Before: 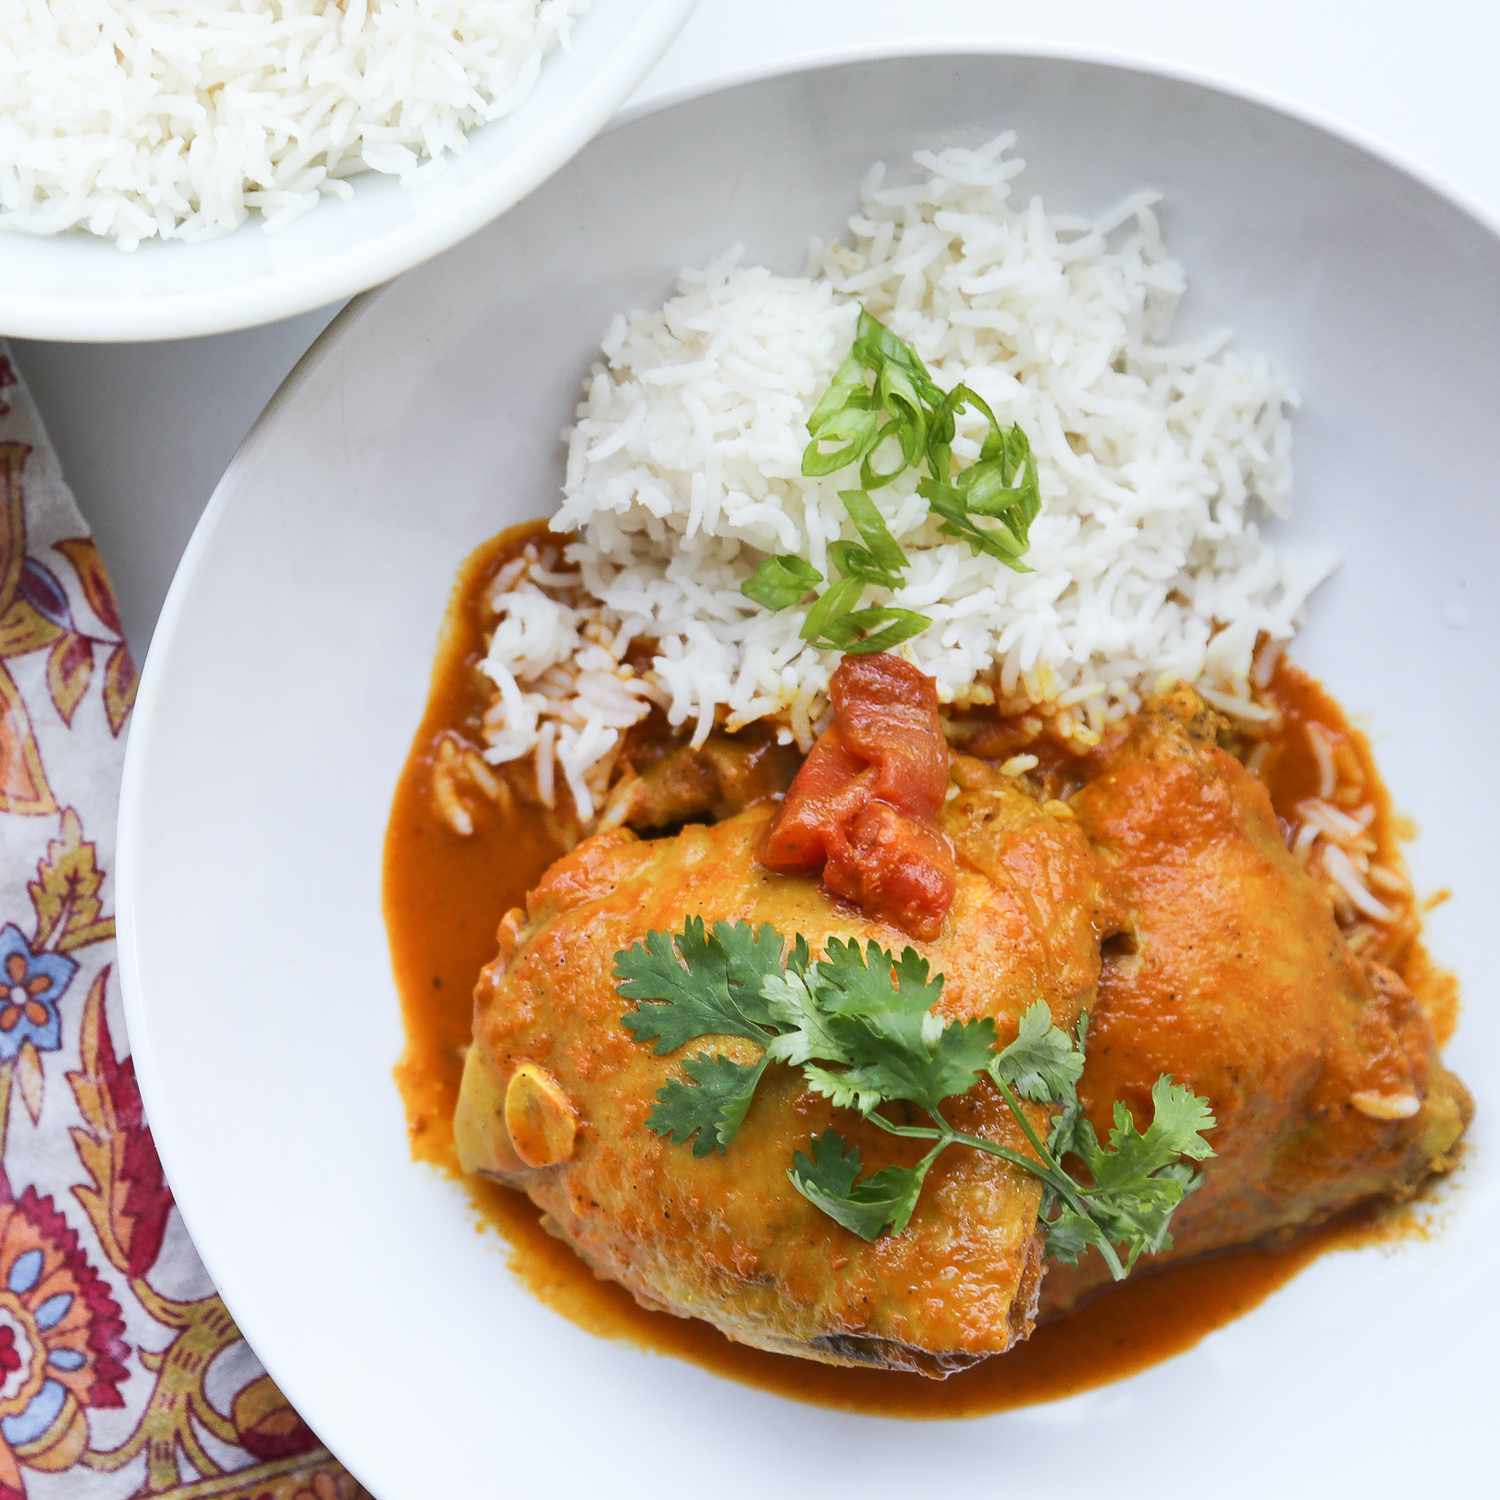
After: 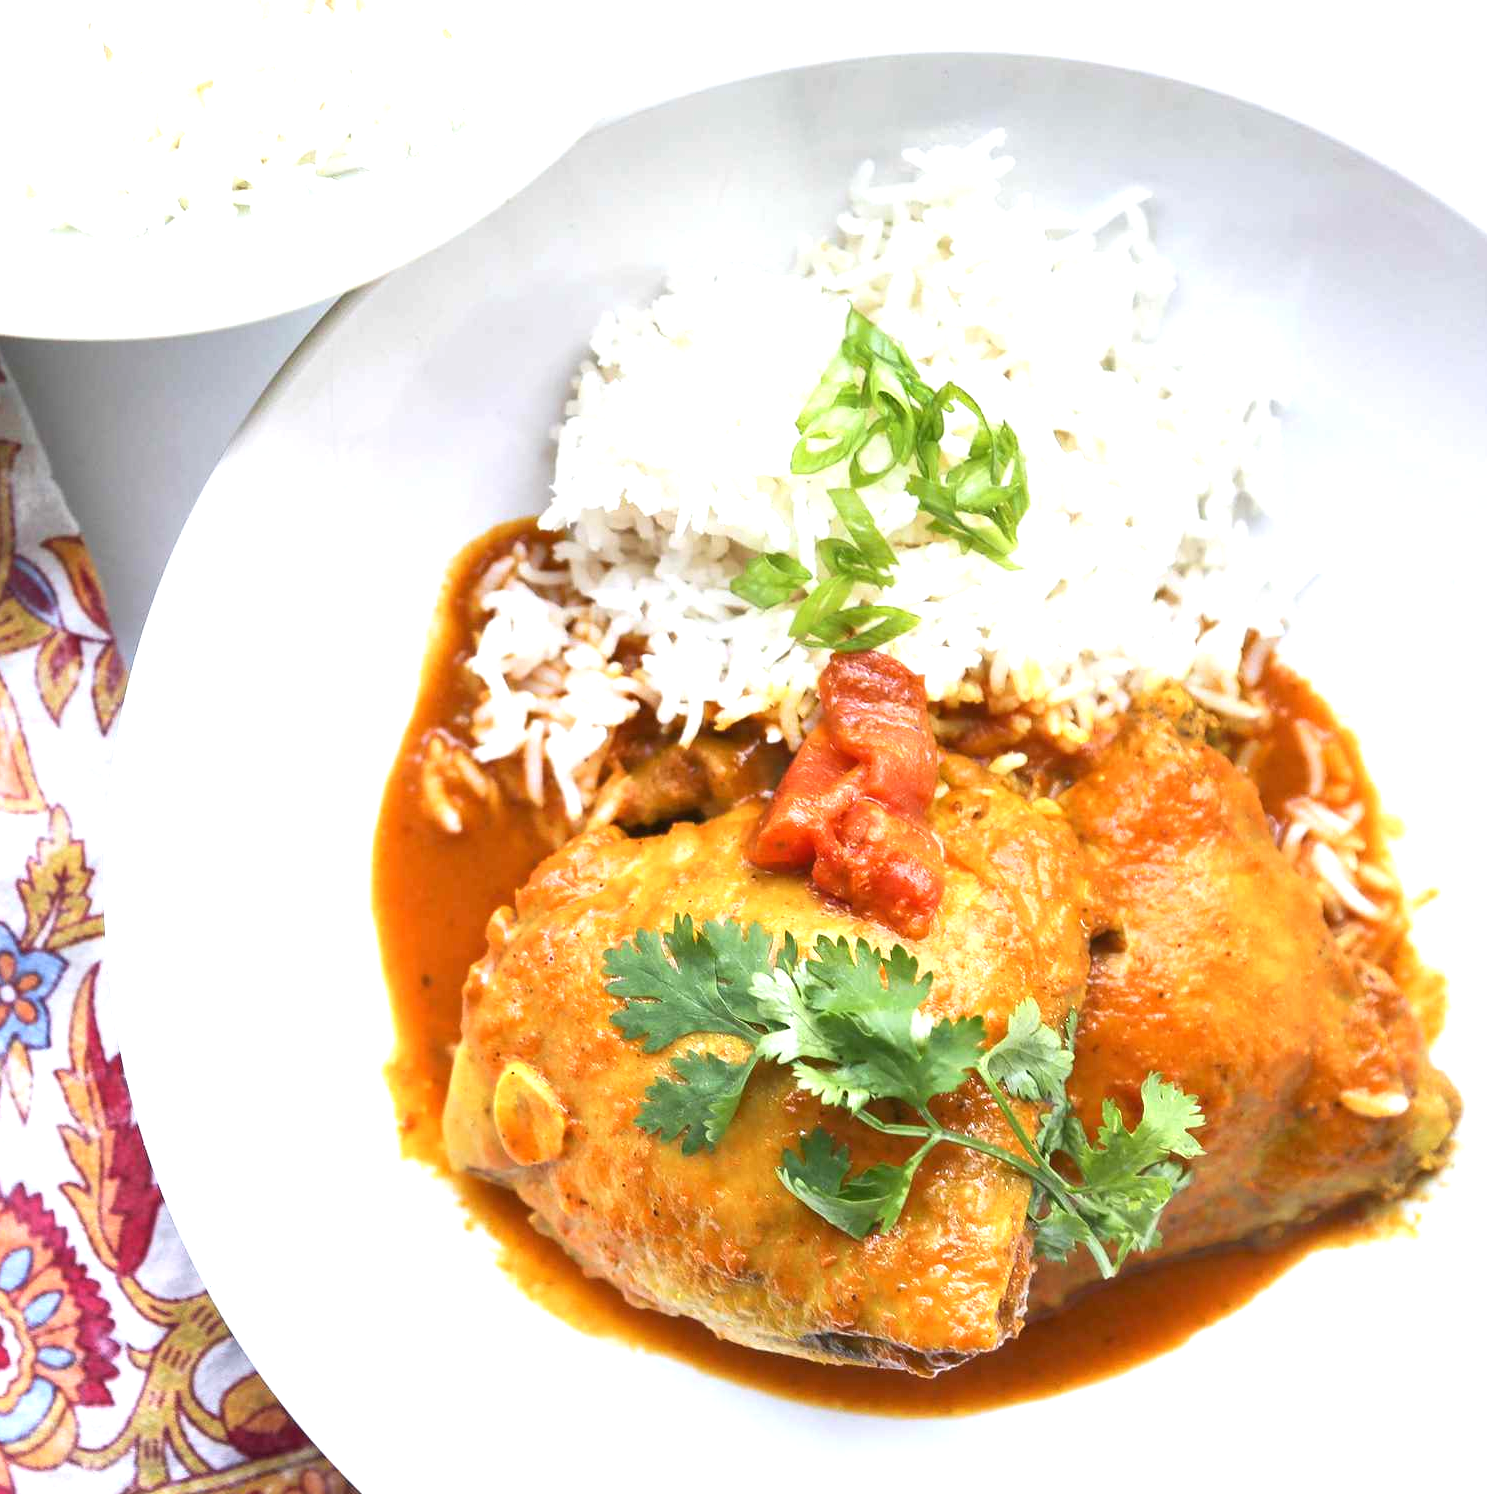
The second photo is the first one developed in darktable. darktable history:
crop and rotate: left 0.818%, top 0.162%, bottom 0.235%
exposure: black level correction 0, exposure 0.898 EV, compensate exposure bias true, compensate highlight preservation false
